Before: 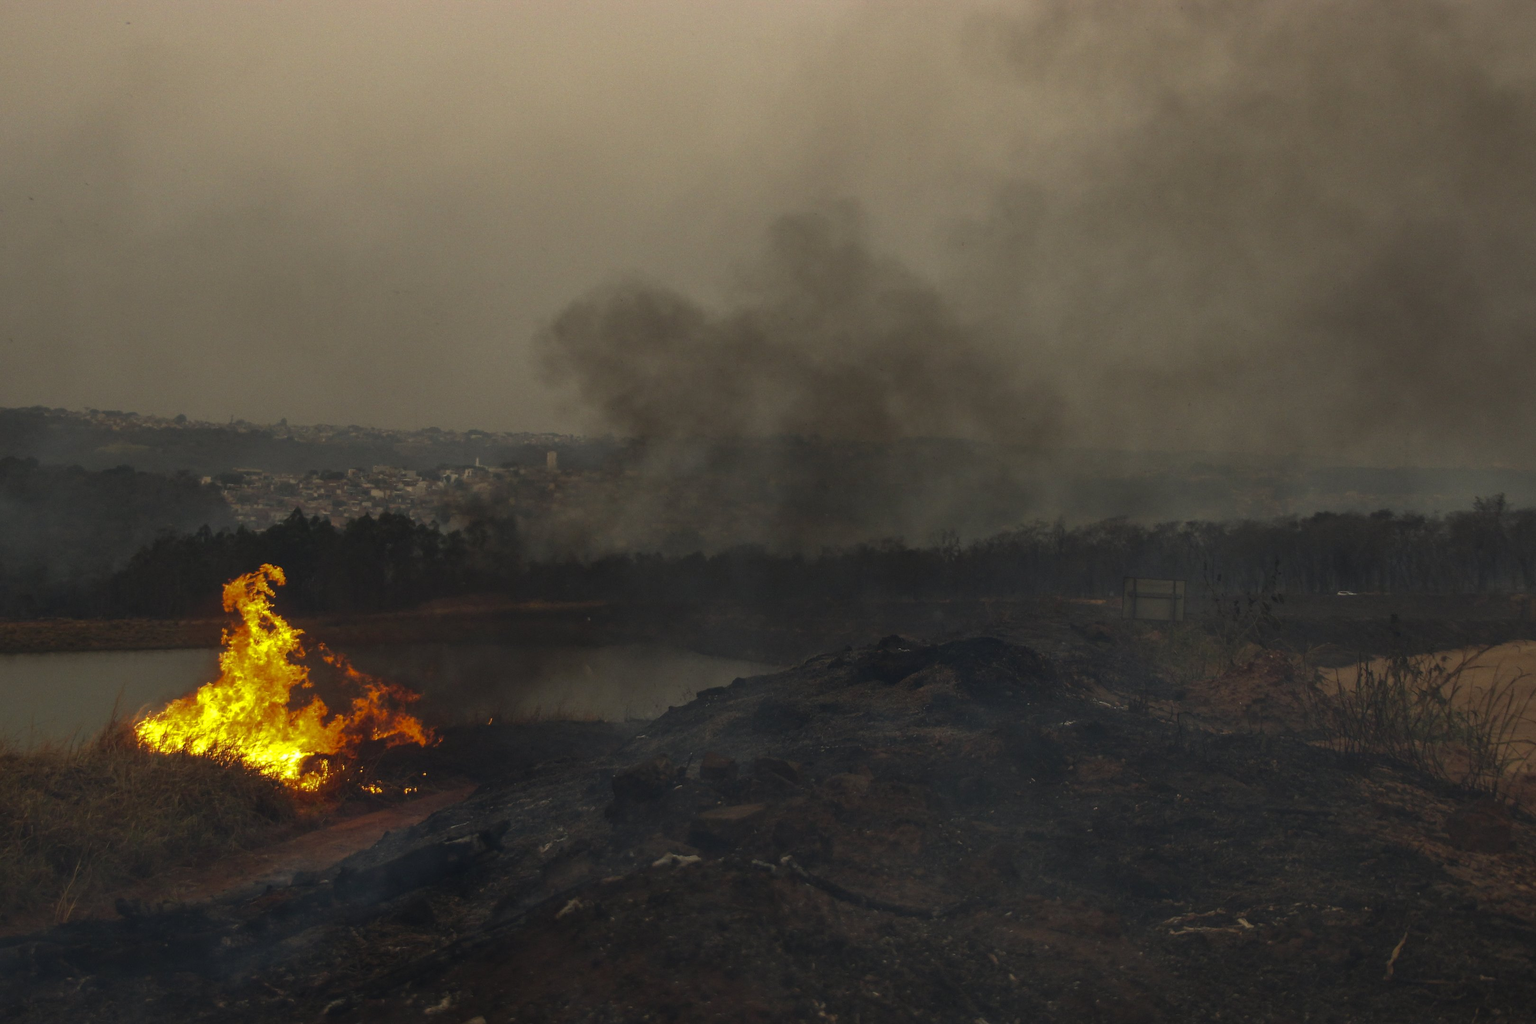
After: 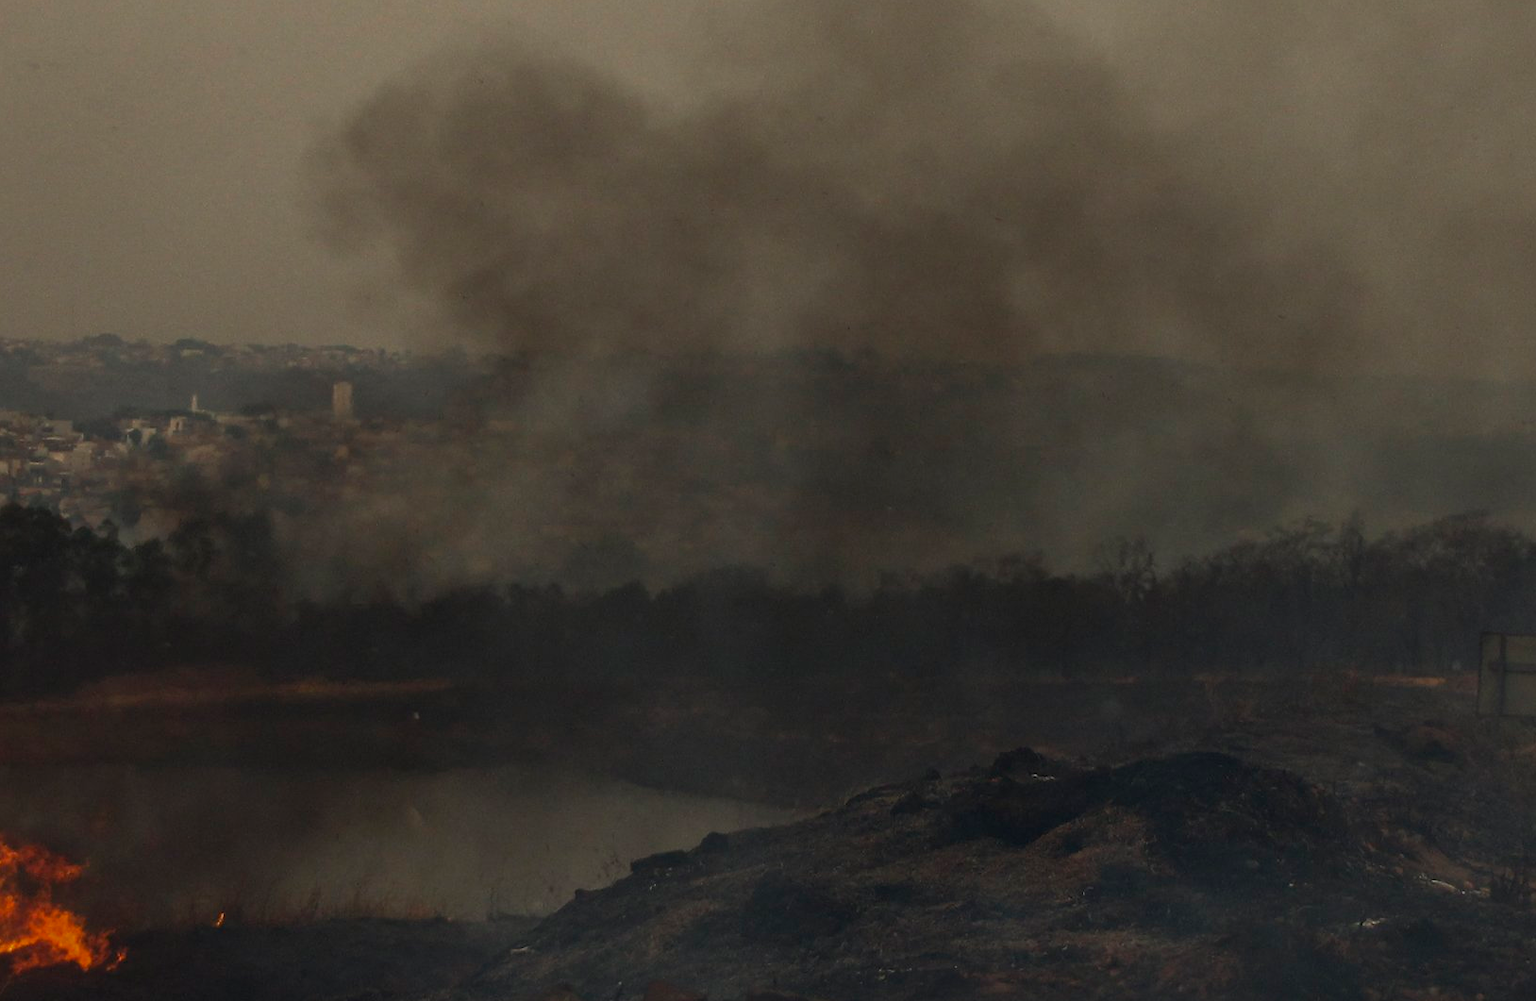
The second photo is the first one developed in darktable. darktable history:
crop: left 24.735%, top 25.33%, right 24.992%, bottom 25.534%
